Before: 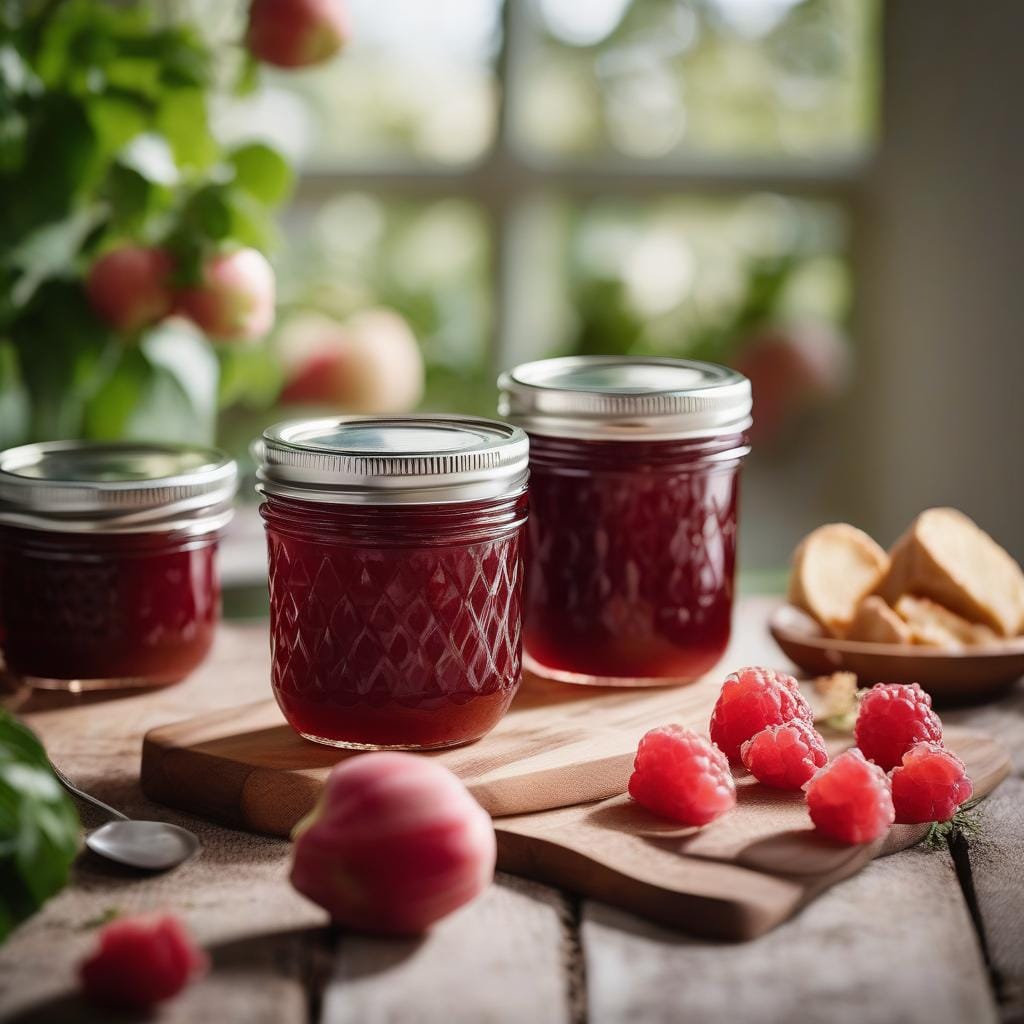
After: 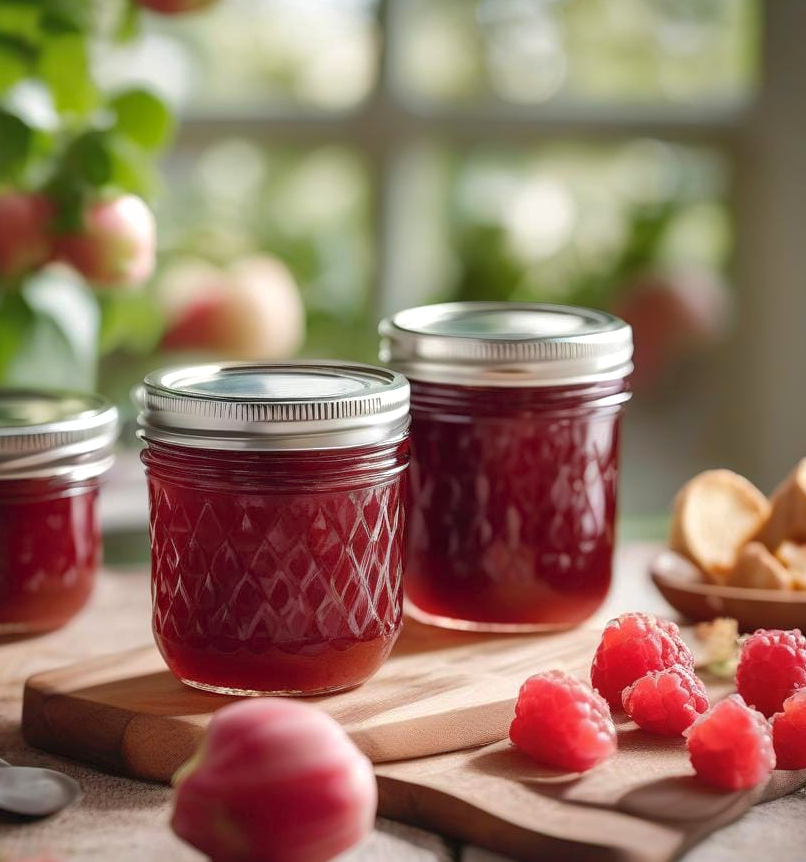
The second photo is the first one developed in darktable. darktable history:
crop: left 11.64%, top 5.302%, right 9.586%, bottom 10.461%
exposure: exposure 0.22 EV, compensate exposure bias true, compensate highlight preservation false
shadows and highlights: on, module defaults
